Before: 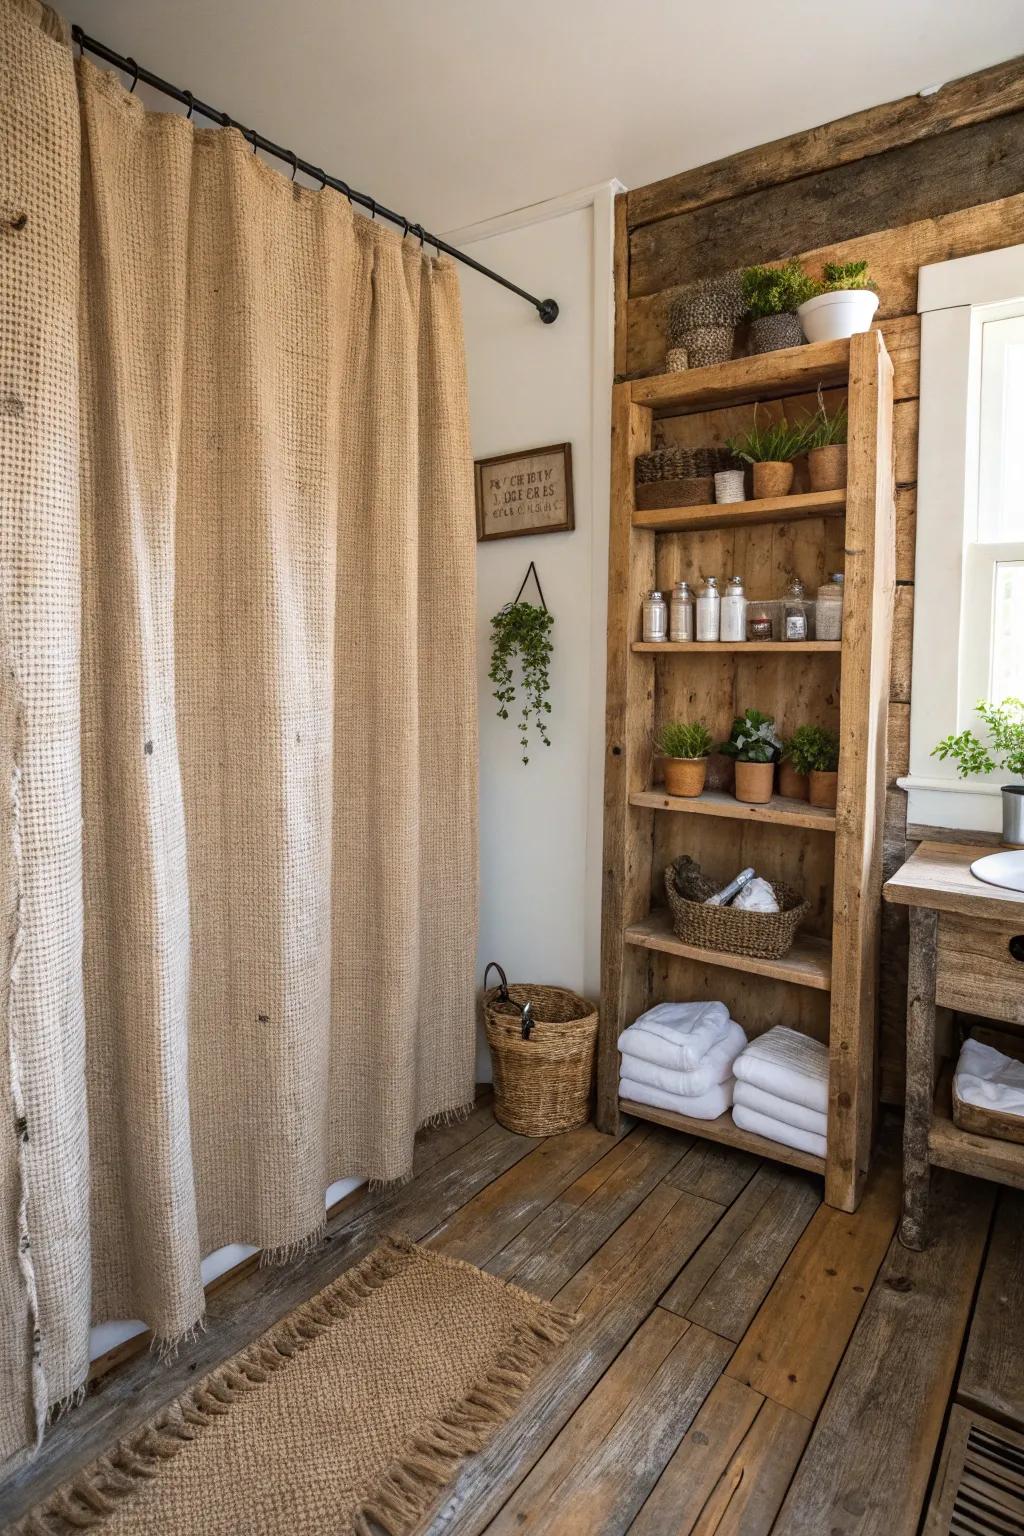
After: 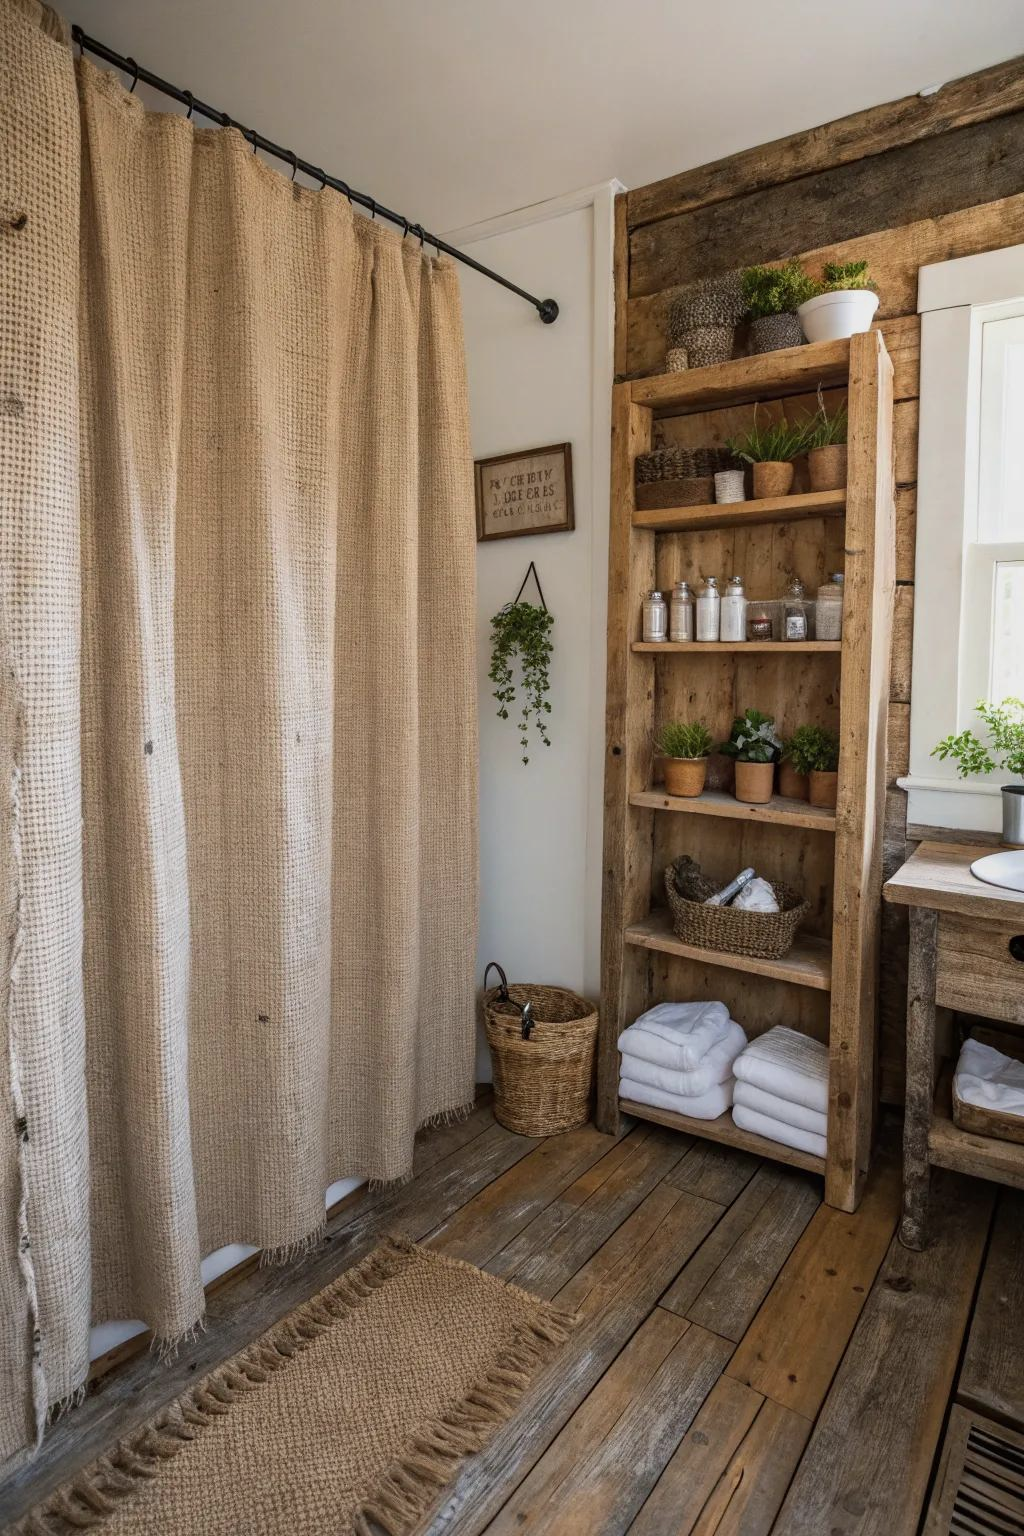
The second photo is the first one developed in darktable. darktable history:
exposure: exposure -0.269 EV, compensate highlight preservation false
contrast brightness saturation: saturation -0.066
